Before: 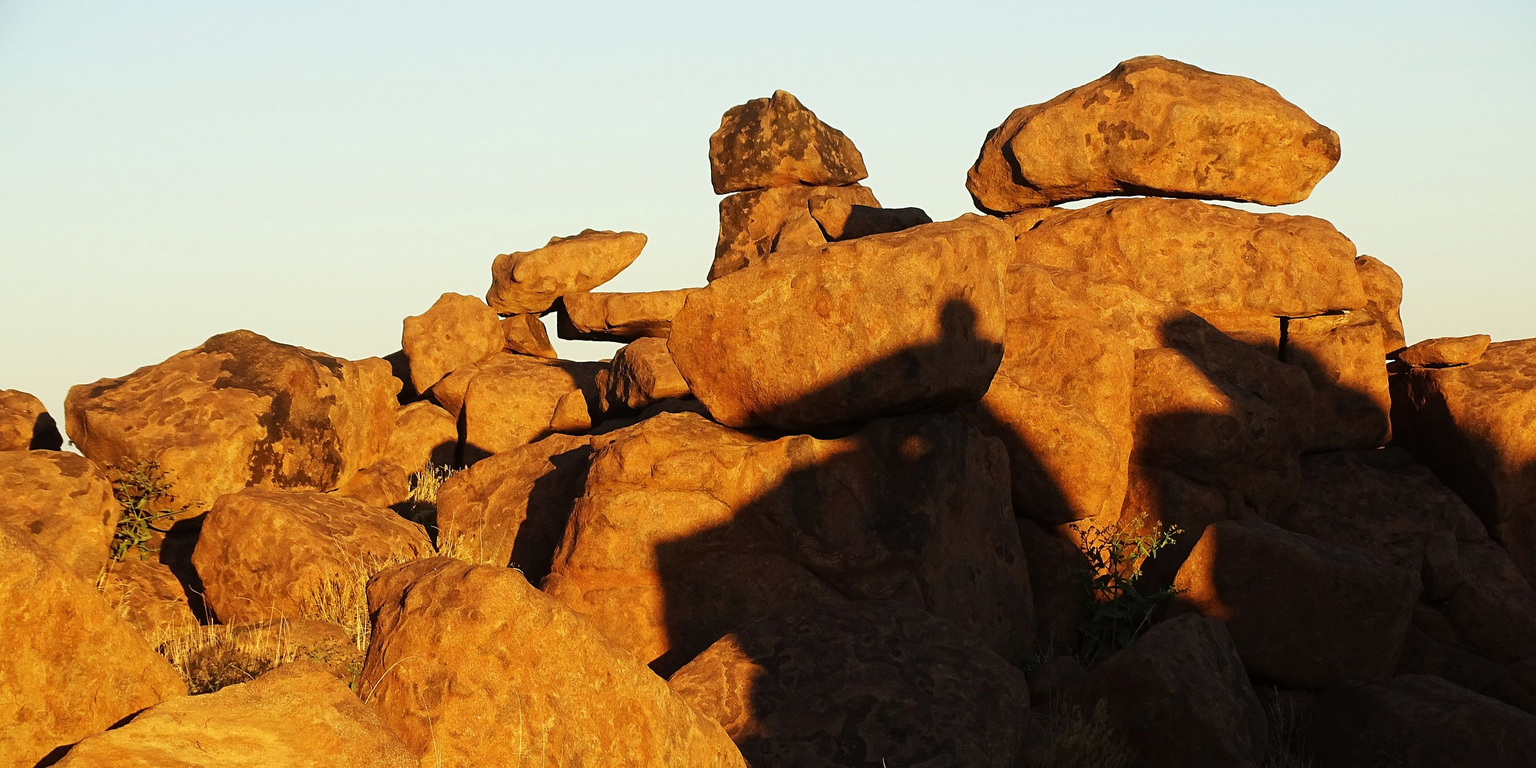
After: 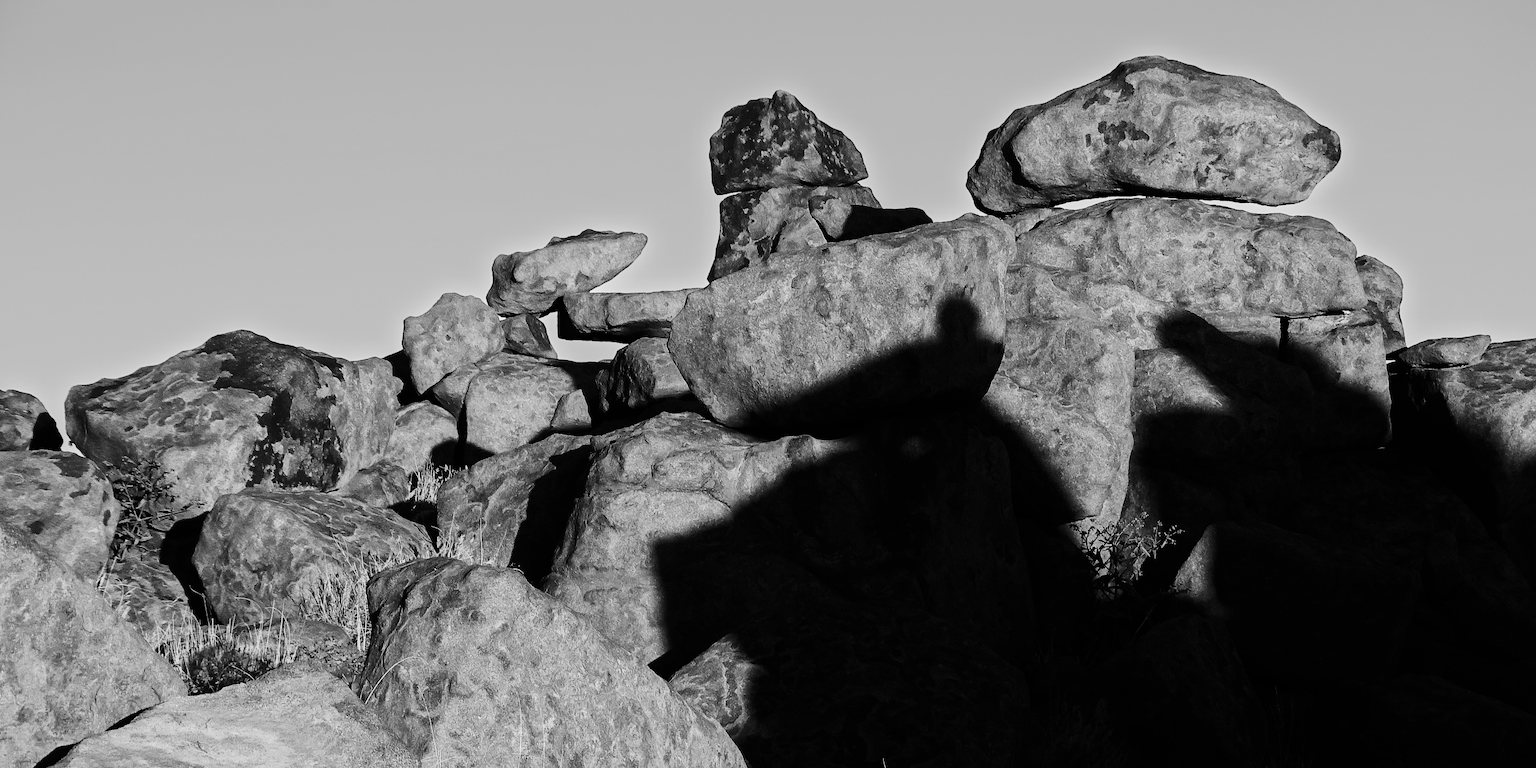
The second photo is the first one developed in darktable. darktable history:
tone curve: curves: ch0 [(0, 0) (0.266, 0.247) (0.741, 0.751) (1, 1)], color space Lab, linked channels, preserve colors none
monochrome: a 79.32, b 81.83, size 1.1
contrast brightness saturation: contrast 0.32, brightness -0.08, saturation 0.17
